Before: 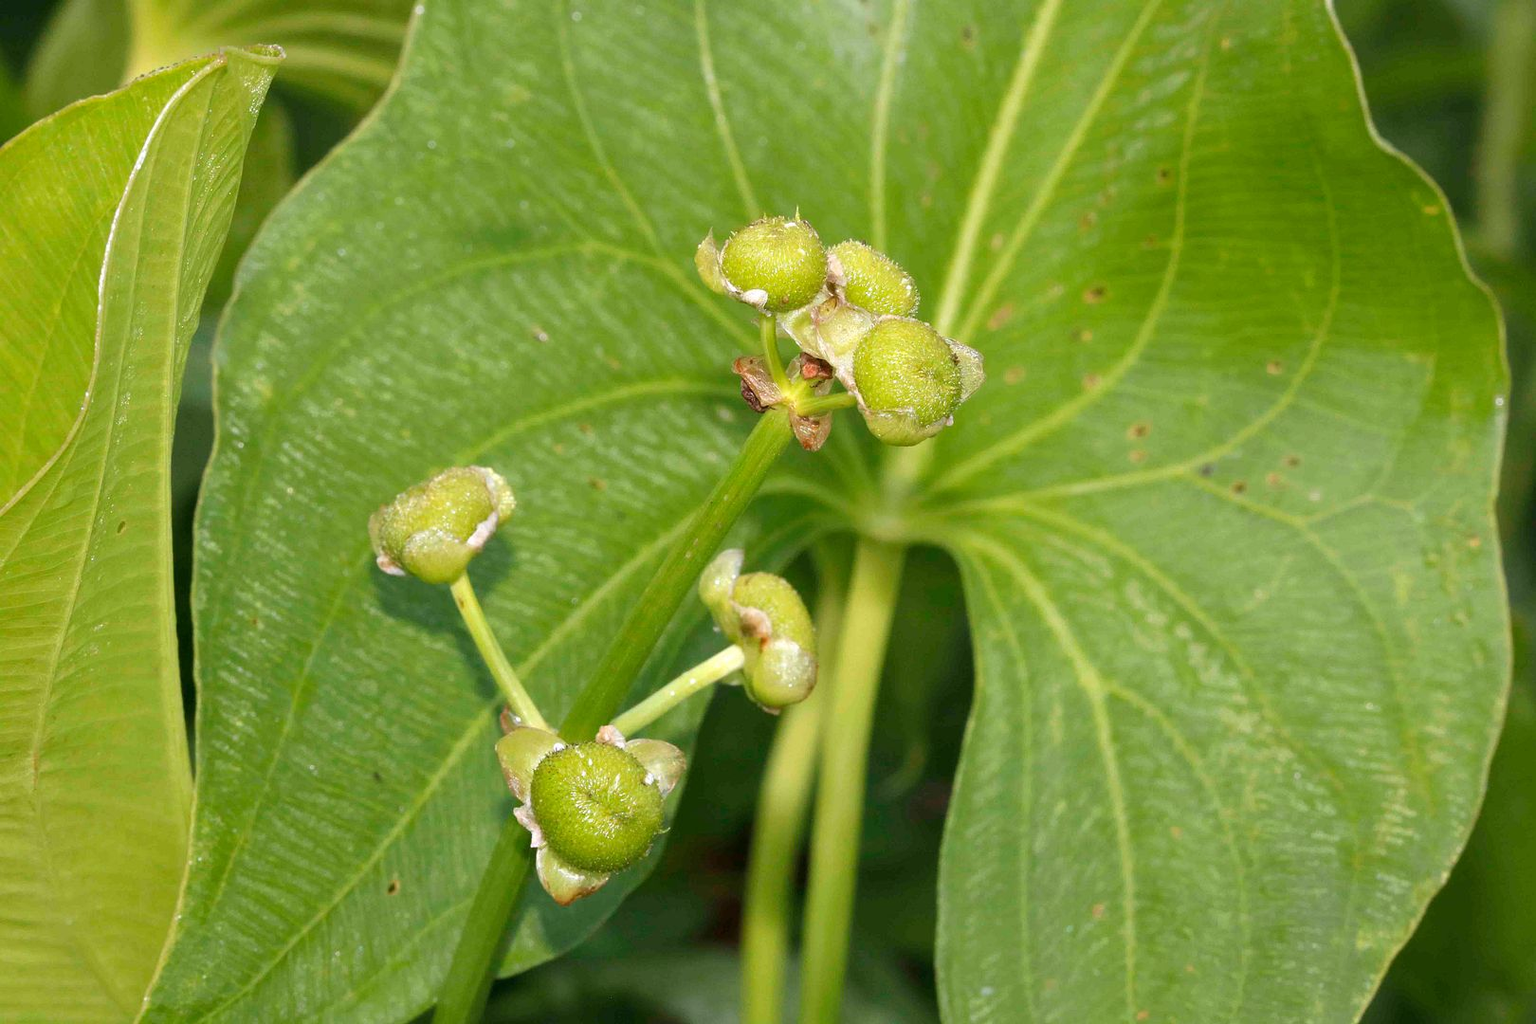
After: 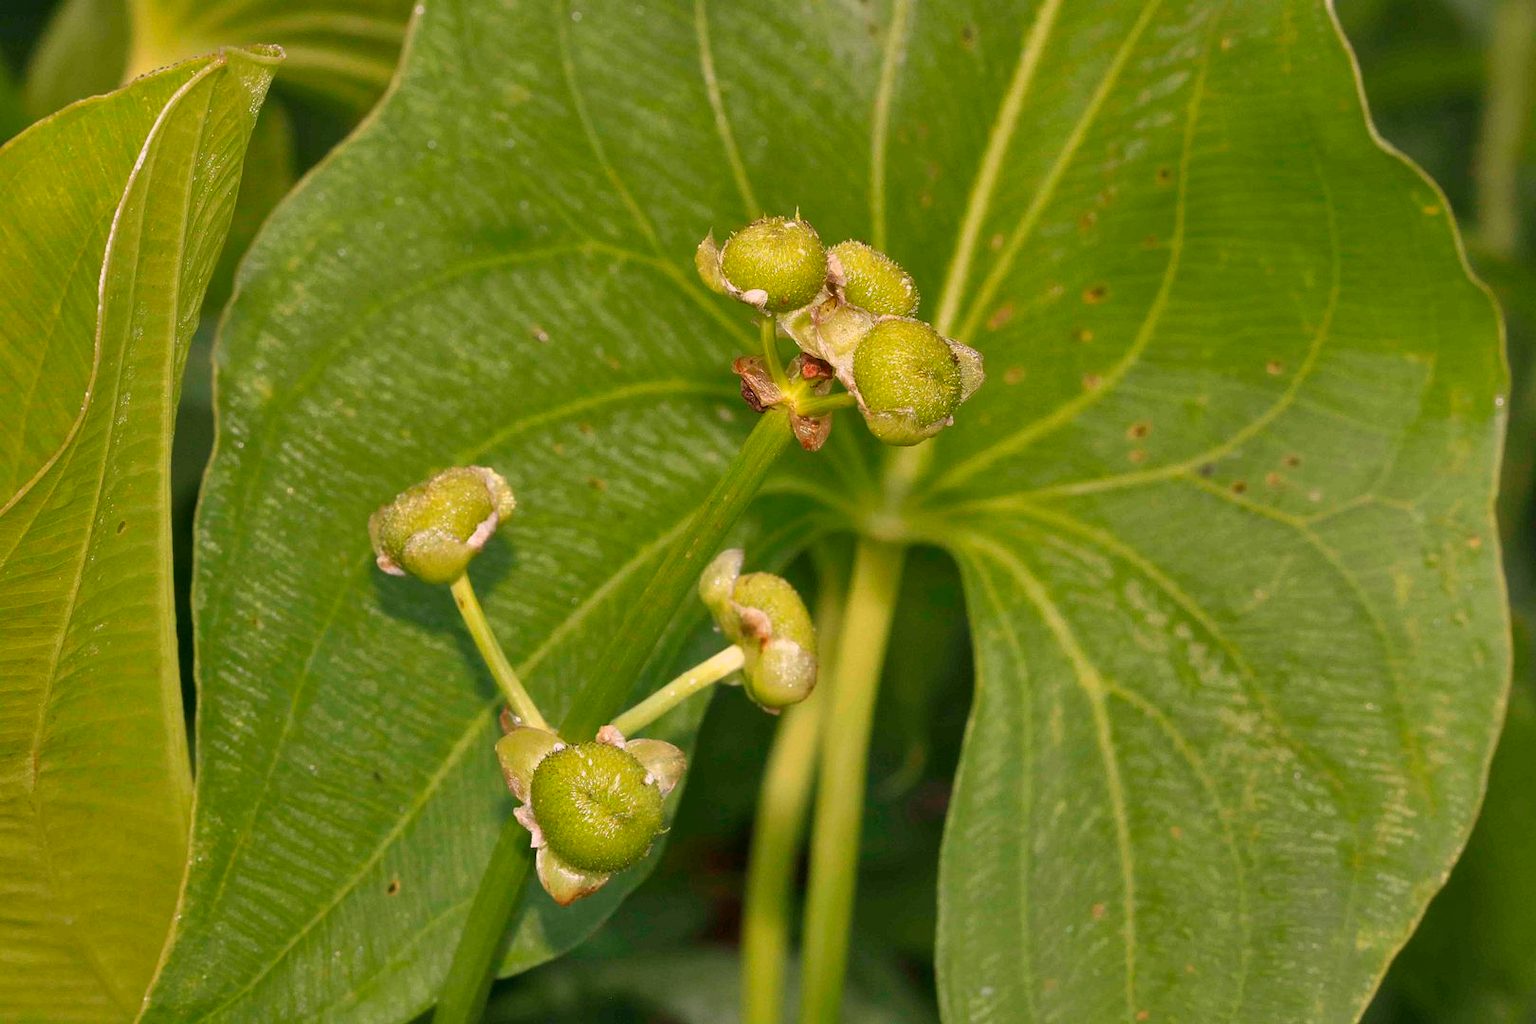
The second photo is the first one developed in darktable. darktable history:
white balance: red 1.127, blue 0.943
shadows and highlights: shadows 80.73, white point adjustment -9.07, highlights -61.46, soften with gaussian
